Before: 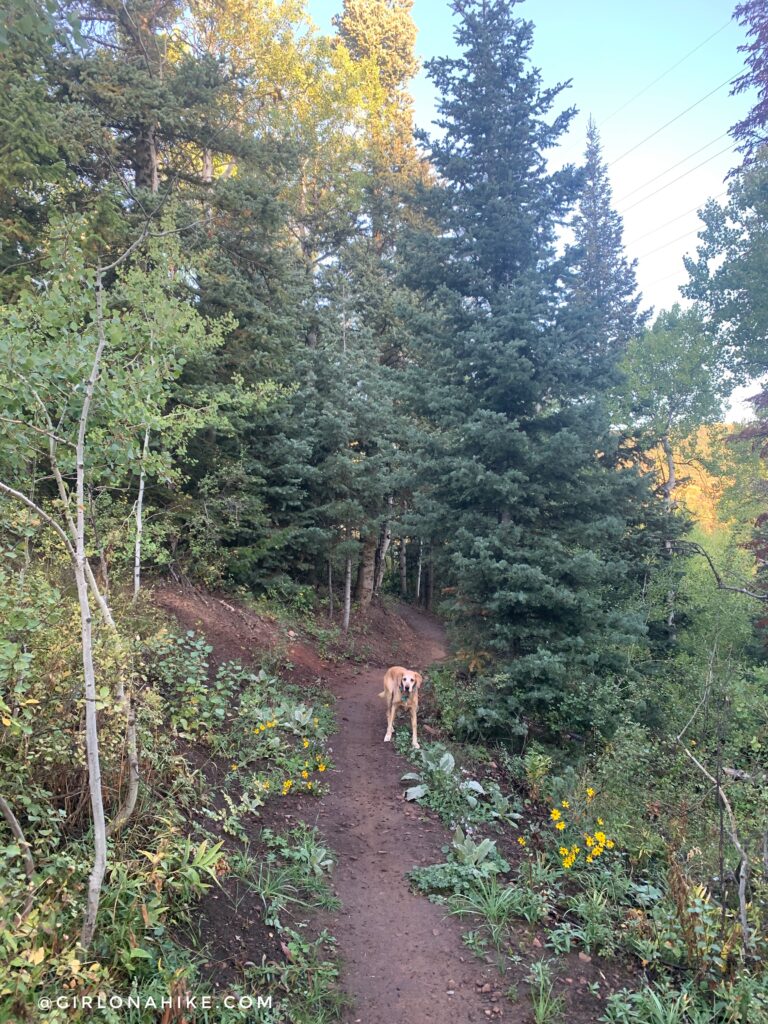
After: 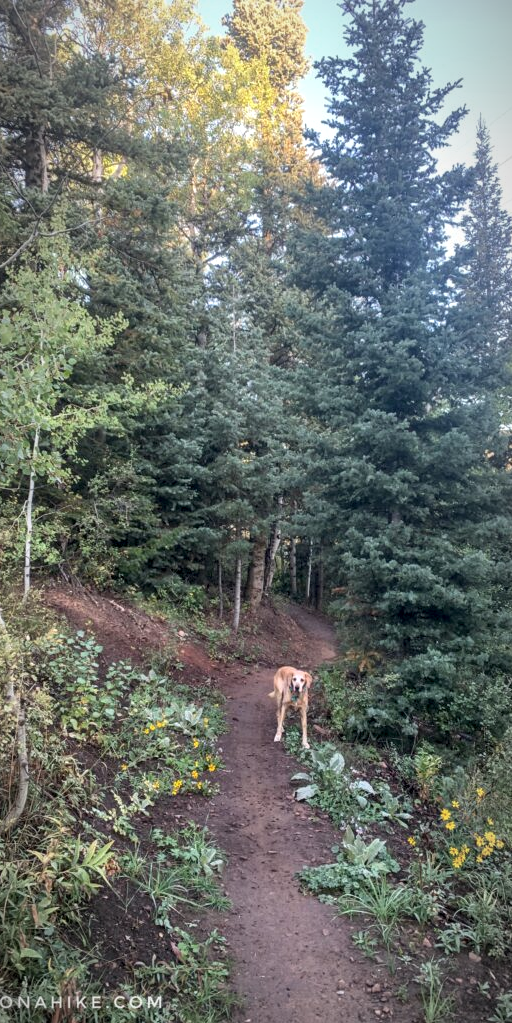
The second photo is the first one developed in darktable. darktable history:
crop and rotate: left 14.4%, right 18.924%
local contrast: detail 130%
vignetting: fall-off radius 60.3%, automatic ratio true
